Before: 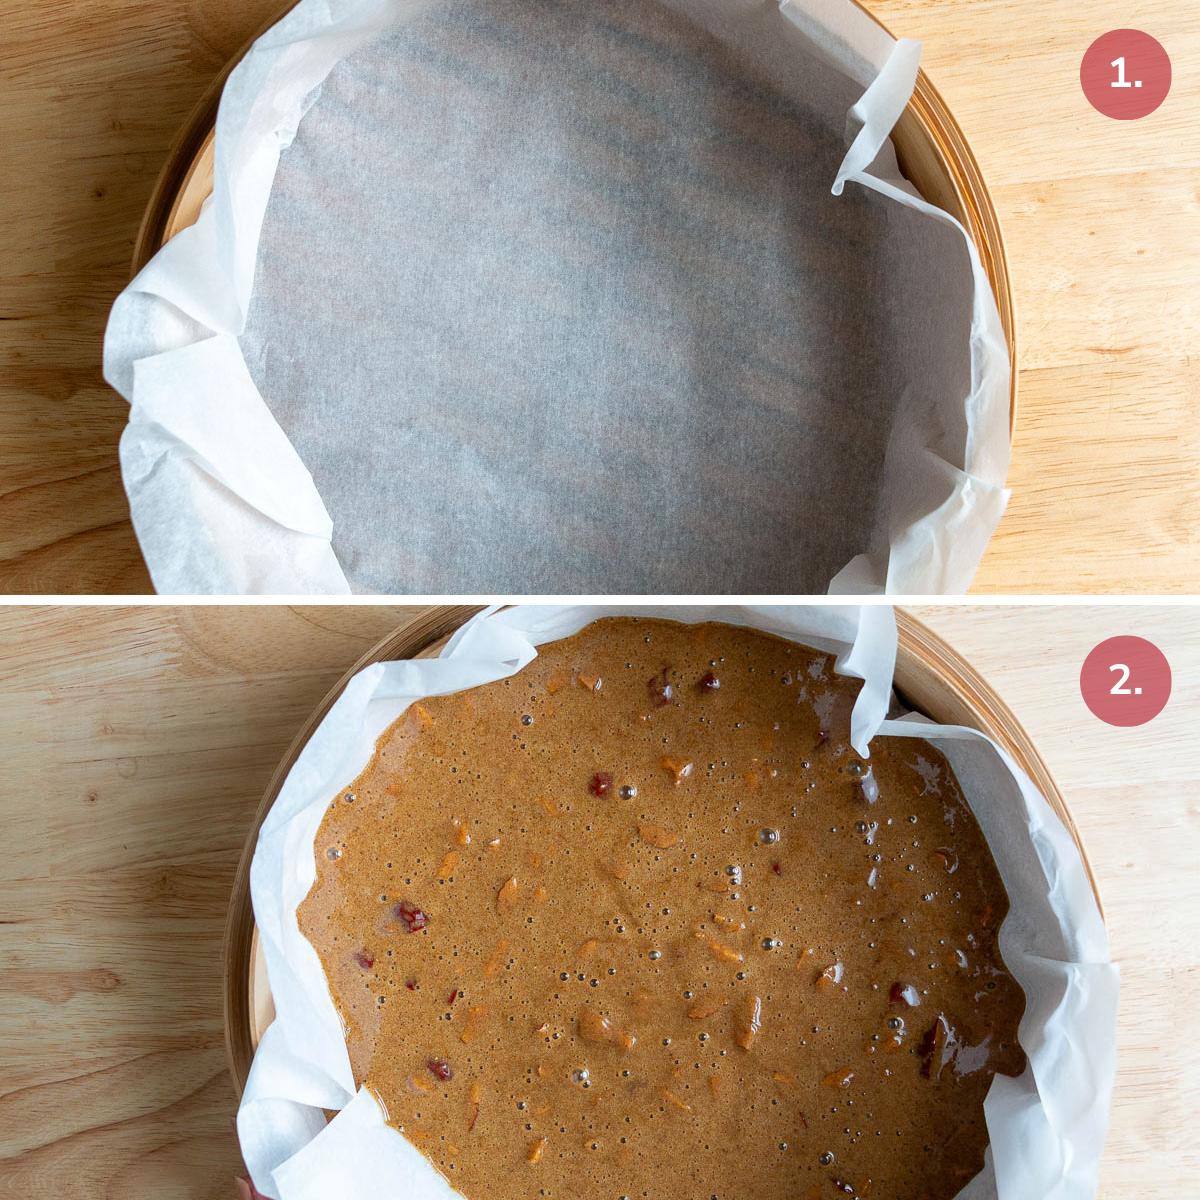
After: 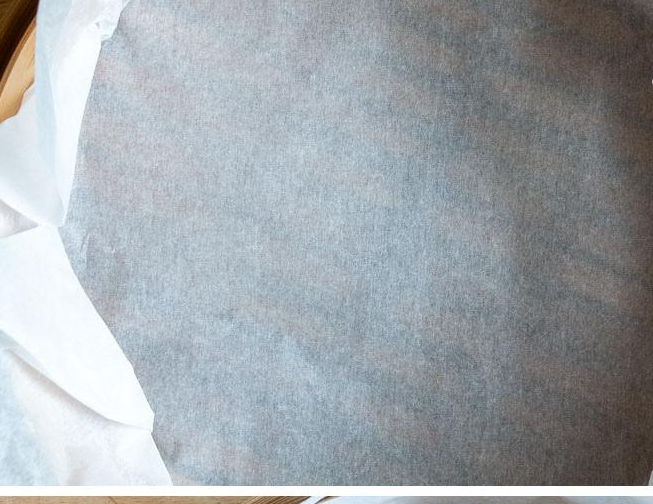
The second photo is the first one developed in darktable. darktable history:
crop: left 14.924%, top 9.151%, right 30.627%, bottom 48.837%
